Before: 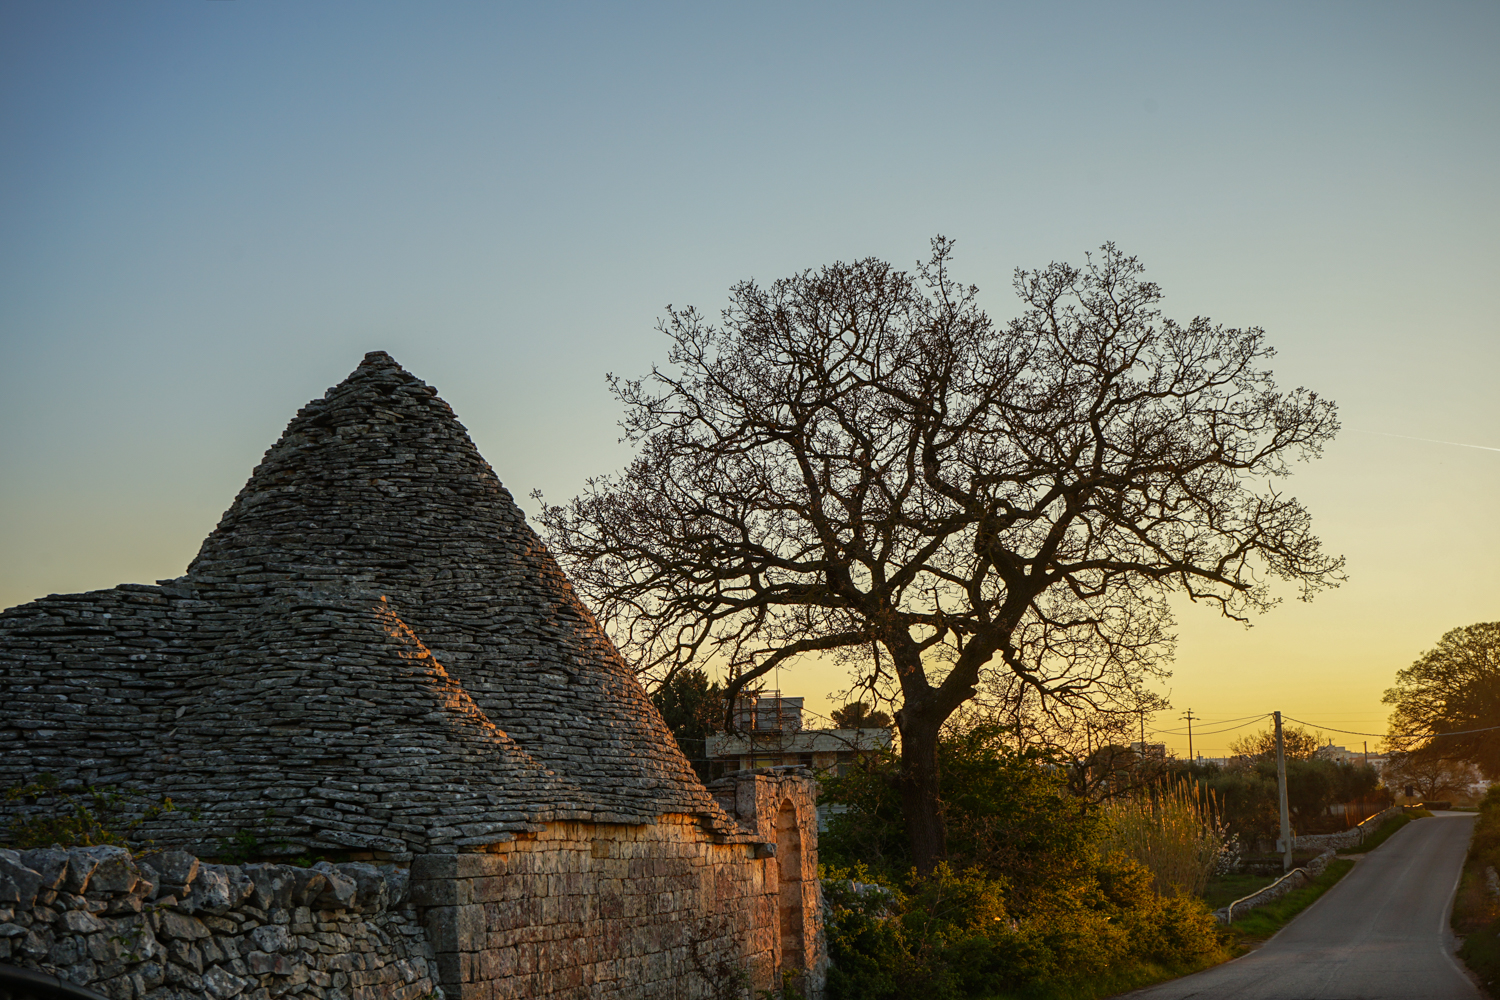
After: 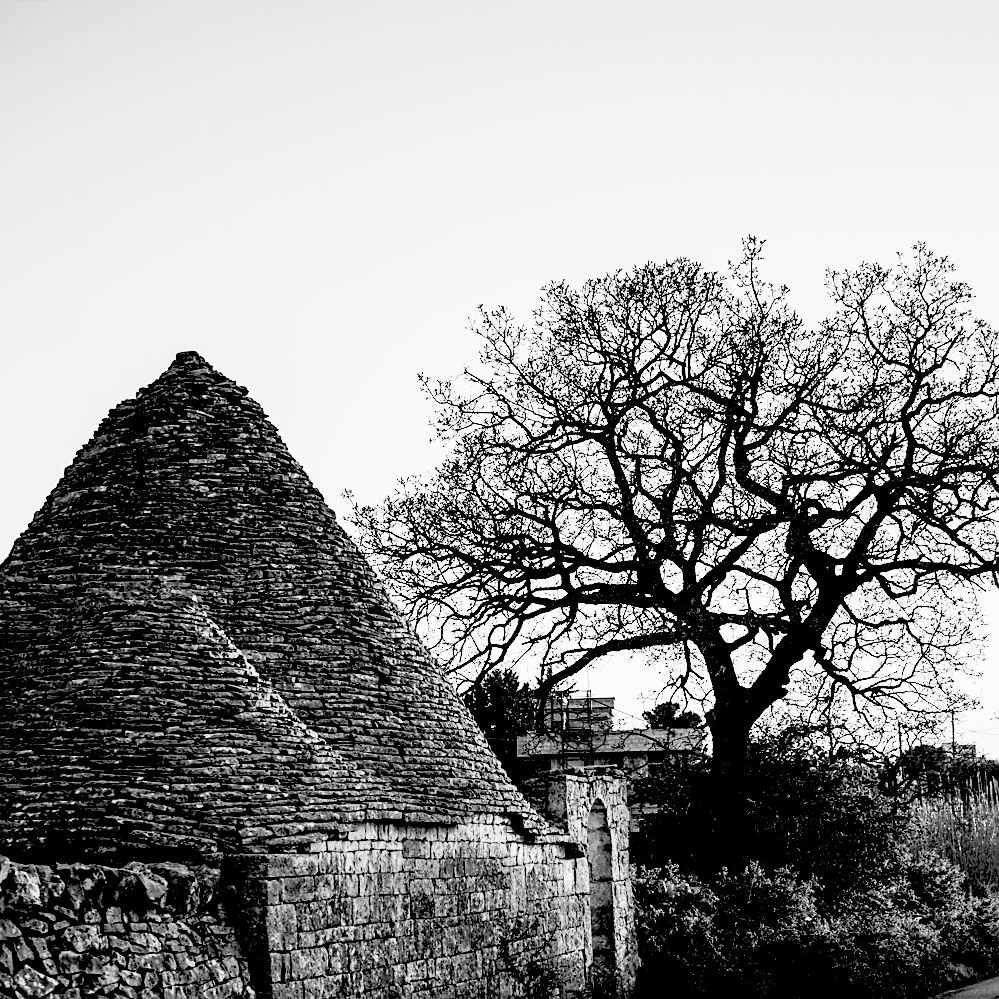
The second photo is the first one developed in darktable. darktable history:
rgb levels: levels [[0.027, 0.429, 0.996], [0, 0.5, 1], [0, 0.5, 1]]
crop and rotate: left 12.648%, right 20.685%
sharpen: radius 1.864, amount 0.398, threshold 1.271
contrast brightness saturation: contrast 0.53, brightness 0.47, saturation -1
white balance: red 0.988, blue 1.017
